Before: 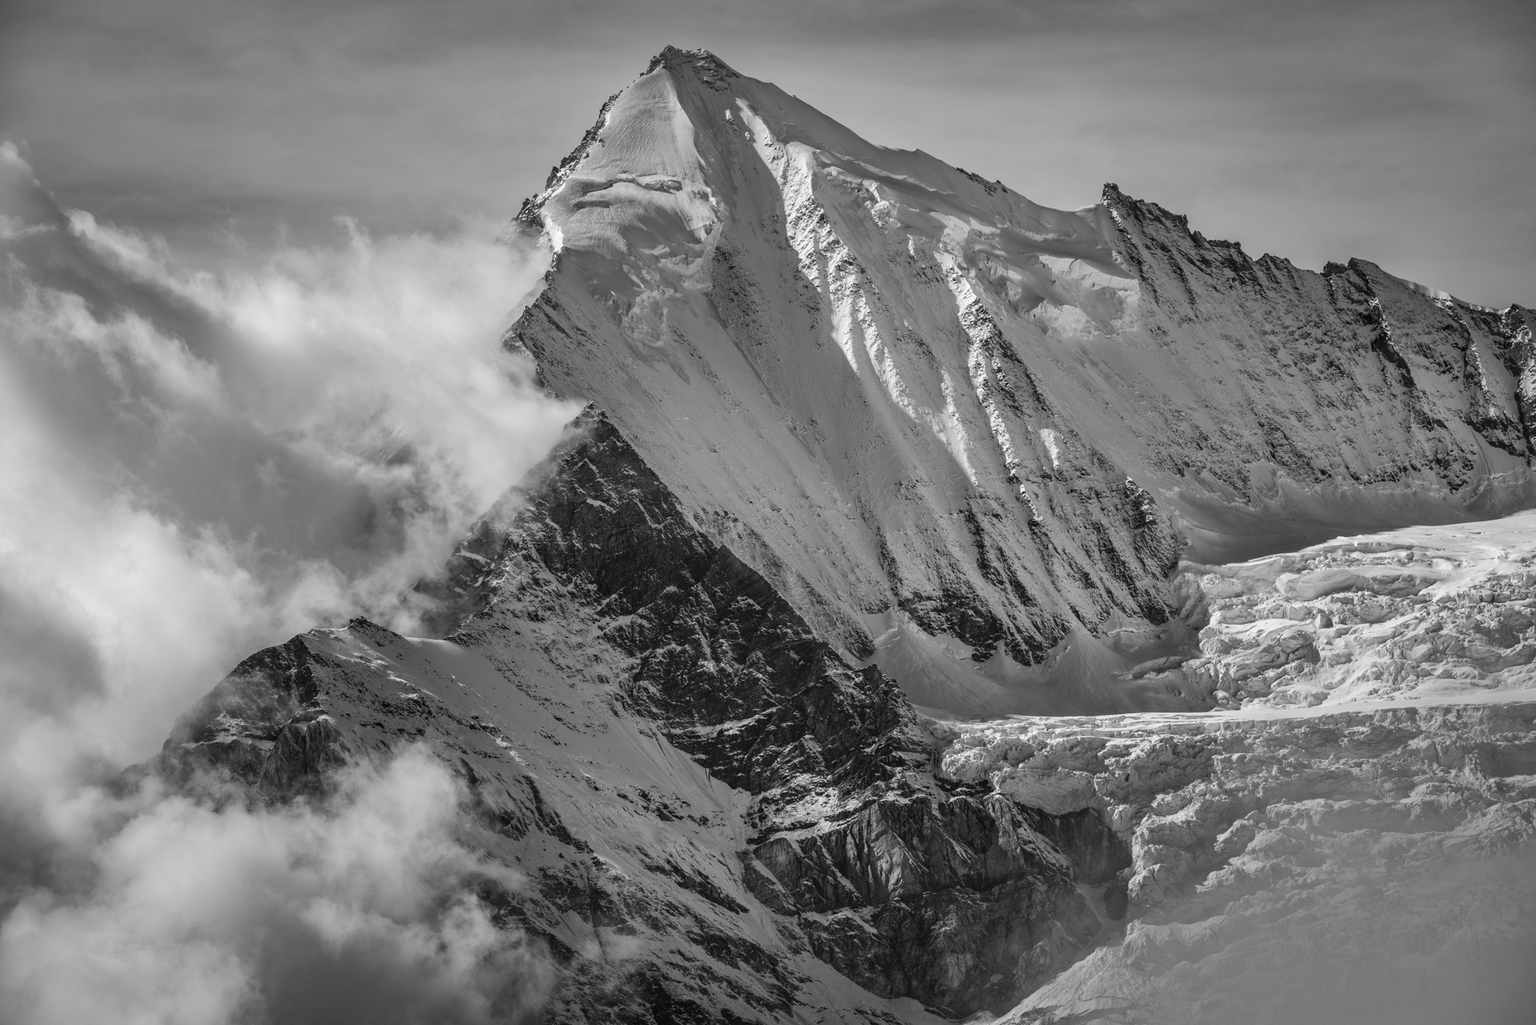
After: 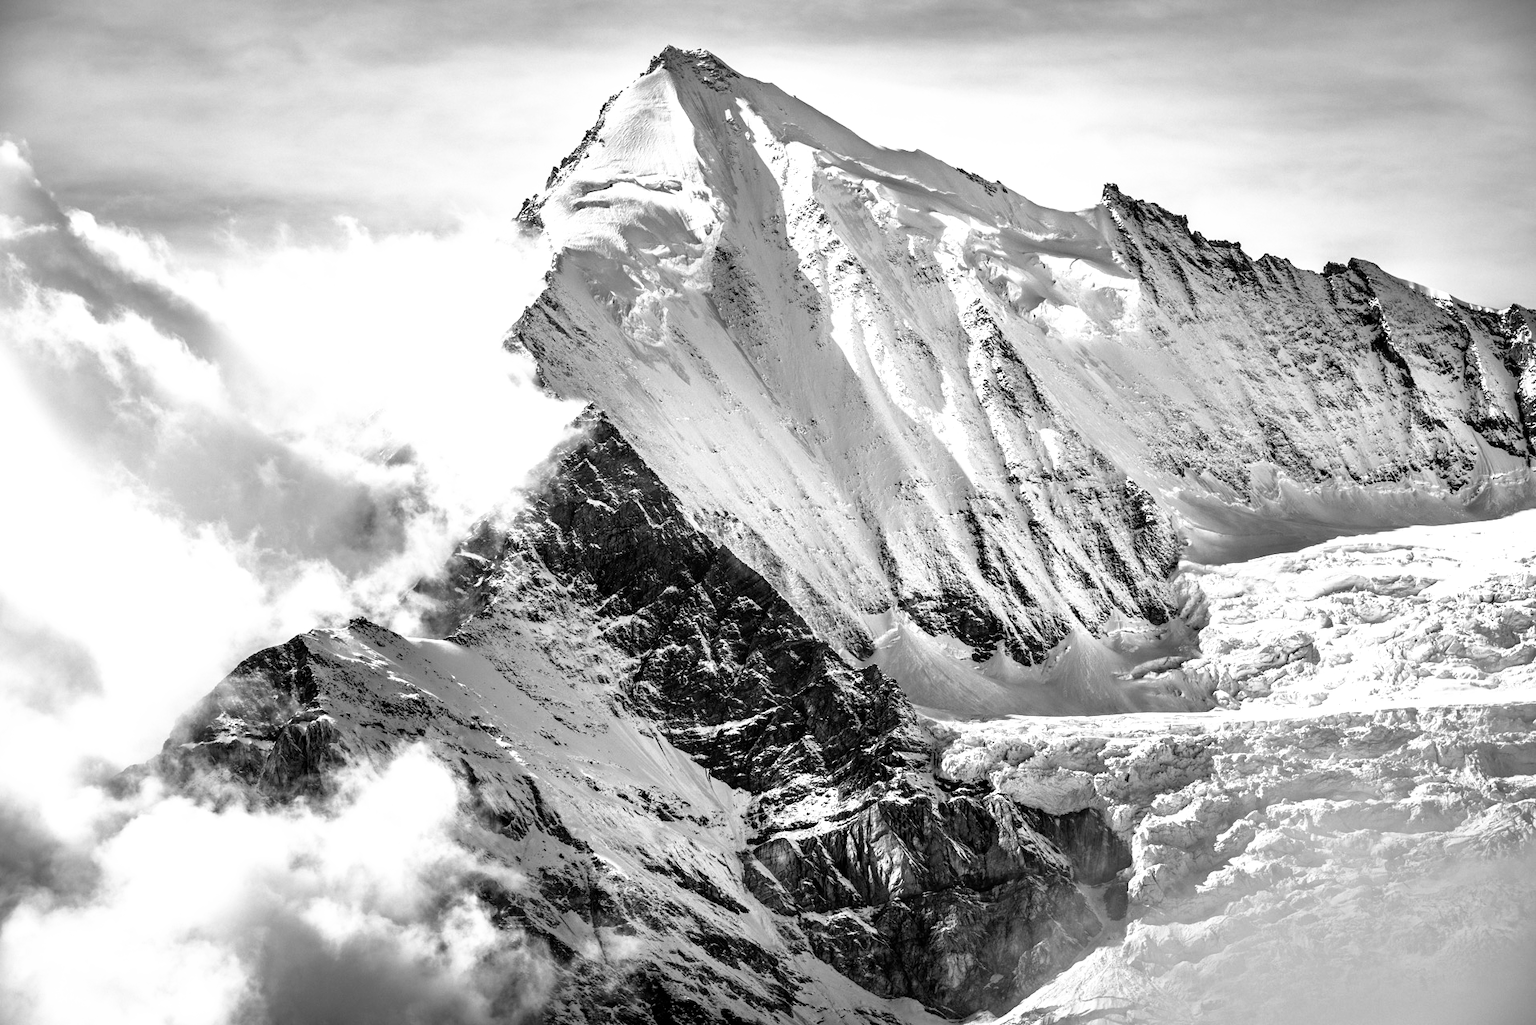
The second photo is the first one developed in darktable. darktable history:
exposure: black level correction 0, exposure 1.103 EV, compensate exposure bias true, compensate highlight preservation false
filmic rgb: black relative exposure -8.25 EV, white relative exposure 2.2 EV, target white luminance 99.876%, hardness 7.1, latitude 75.53%, contrast 1.32, highlights saturation mix -2.35%, shadows ↔ highlights balance 30.57%, iterations of high-quality reconstruction 0
